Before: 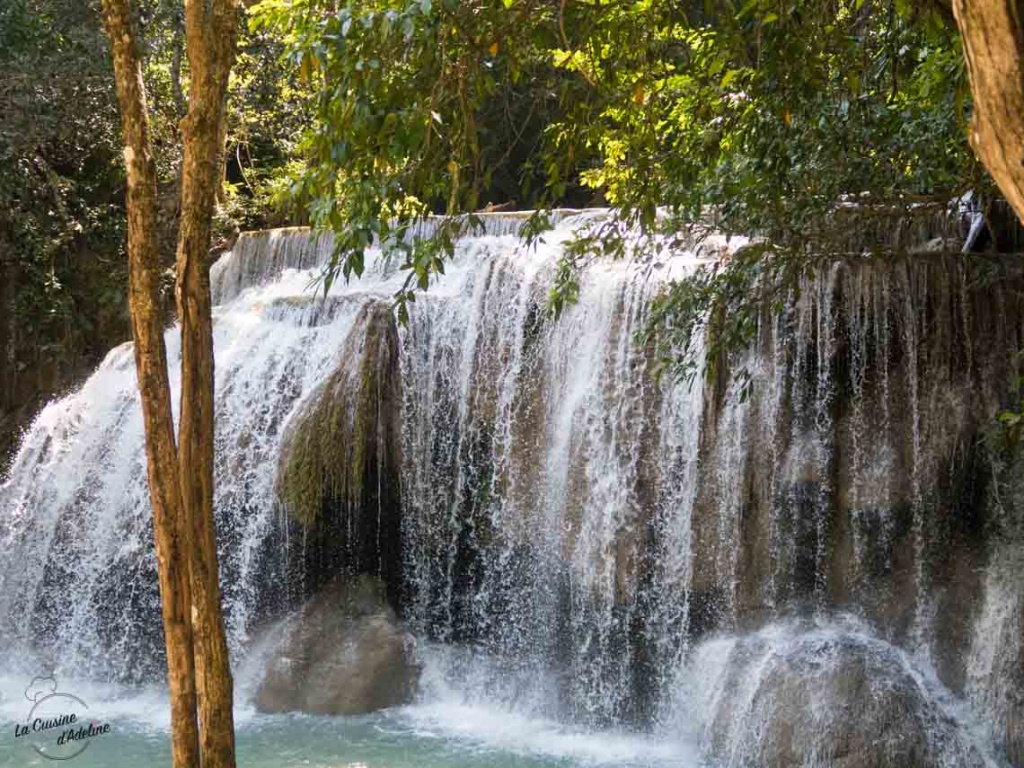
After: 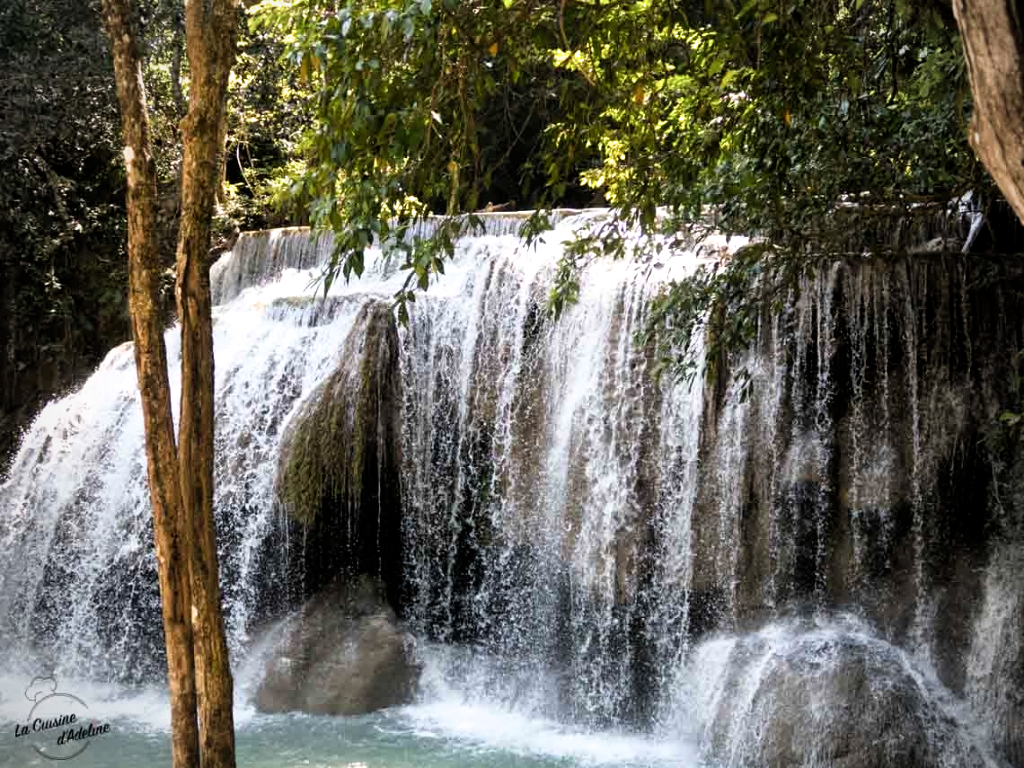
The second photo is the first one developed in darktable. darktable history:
filmic rgb: black relative exposure -8.29 EV, white relative exposure 2.2 EV, target white luminance 99.952%, hardness 7.09, latitude 74.6%, contrast 1.321, highlights saturation mix -2.32%, shadows ↔ highlights balance 29.86%
vignetting: brightness -0.473
